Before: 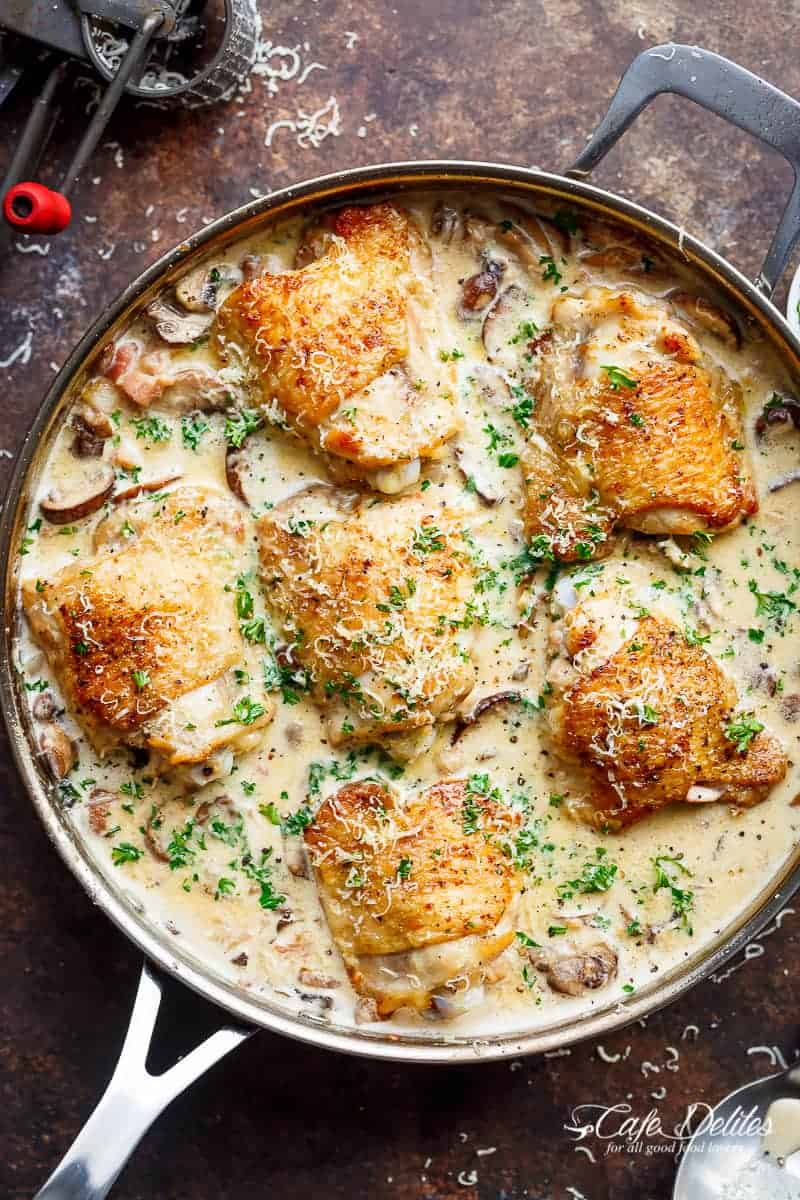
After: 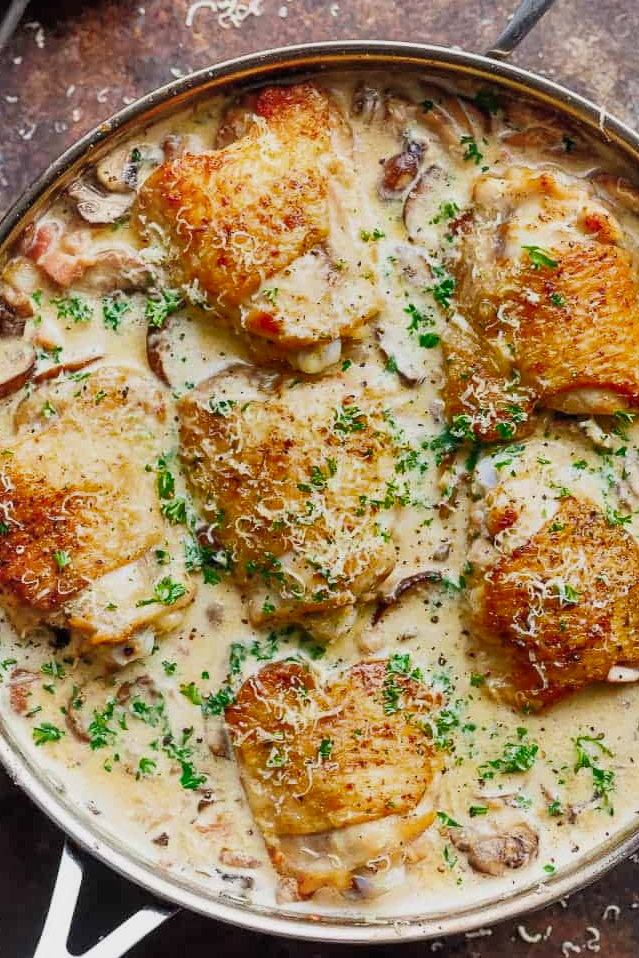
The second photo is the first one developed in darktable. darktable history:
exposure: black level correction -0.002, exposure 0.54 EV, compensate highlight preservation false
crop and rotate: left 10.071%, top 10.071%, right 10.02%, bottom 10.02%
shadows and highlights: shadows 20.91, highlights -82.73, soften with gaussian
levels: levels [0, 0.51, 1]
filmic rgb: middle gray luminance 18.42%, black relative exposure -10.5 EV, white relative exposure 3.4 EV, threshold 6 EV, target black luminance 0%, hardness 6.03, latitude 99%, contrast 0.847, shadows ↔ highlights balance 0.505%, add noise in highlights 0, preserve chrominance max RGB, color science v3 (2019), use custom middle-gray values true, iterations of high-quality reconstruction 0, contrast in highlights soft, enable highlight reconstruction true
